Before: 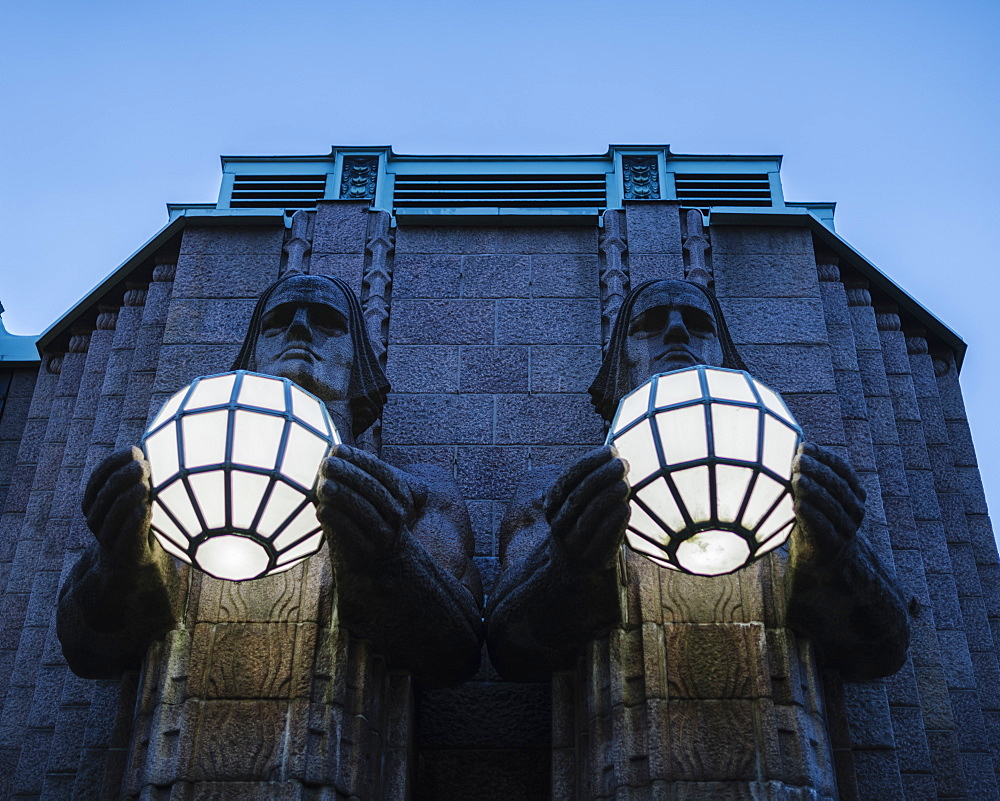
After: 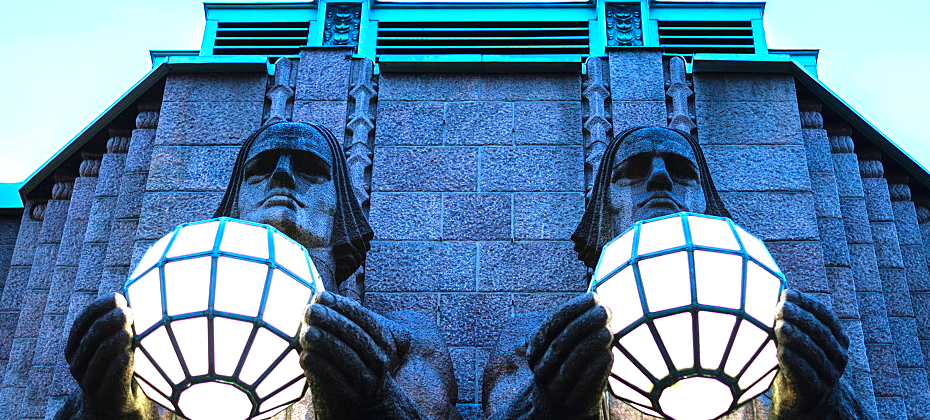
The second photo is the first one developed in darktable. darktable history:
tone equalizer: -8 EV -0.385 EV, -7 EV -0.356 EV, -6 EV -0.321 EV, -5 EV -0.262 EV, -3 EV 0.221 EV, -2 EV 0.354 EV, -1 EV 0.383 EV, +0 EV 0.429 EV
crop: left 1.773%, top 19.186%, right 5.187%, bottom 28.311%
exposure: black level correction 0, exposure 1.101 EV, compensate highlight preservation false
base curve: preserve colors none
